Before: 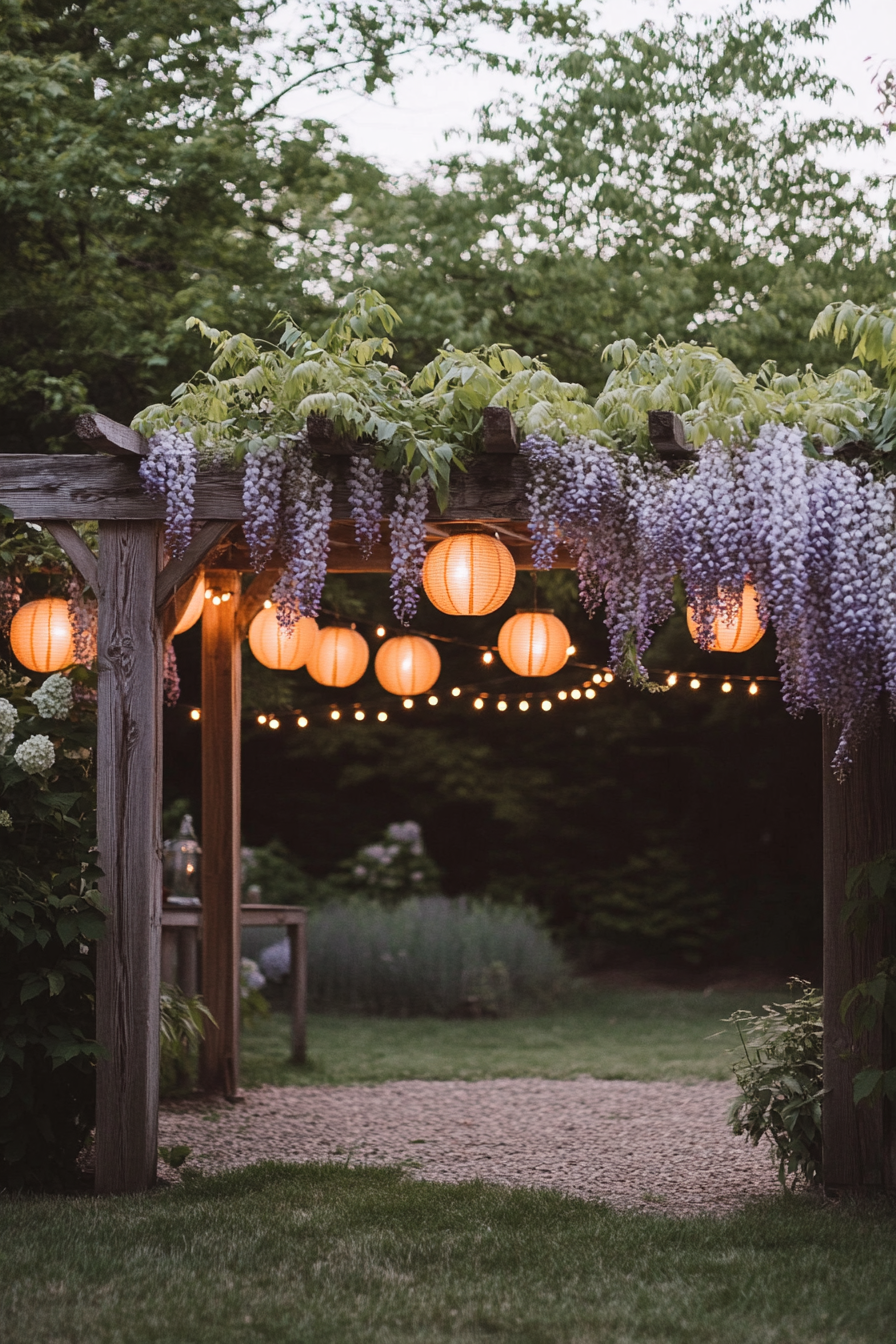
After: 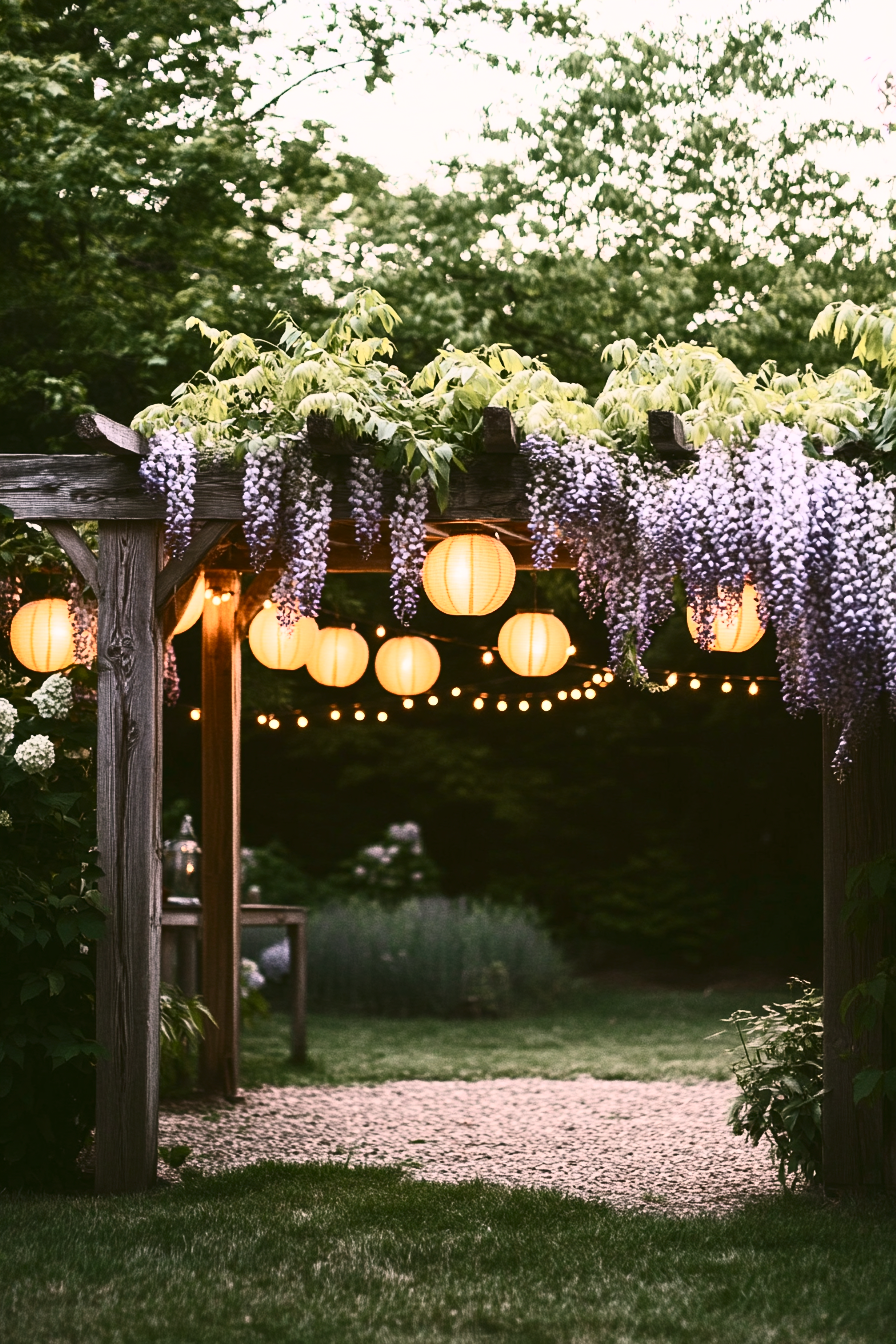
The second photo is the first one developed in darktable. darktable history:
contrast brightness saturation: contrast 0.627, brightness 0.335, saturation 0.136
color correction: highlights a* 4.2, highlights b* 4.93, shadows a* -7.03, shadows b* 5.02
